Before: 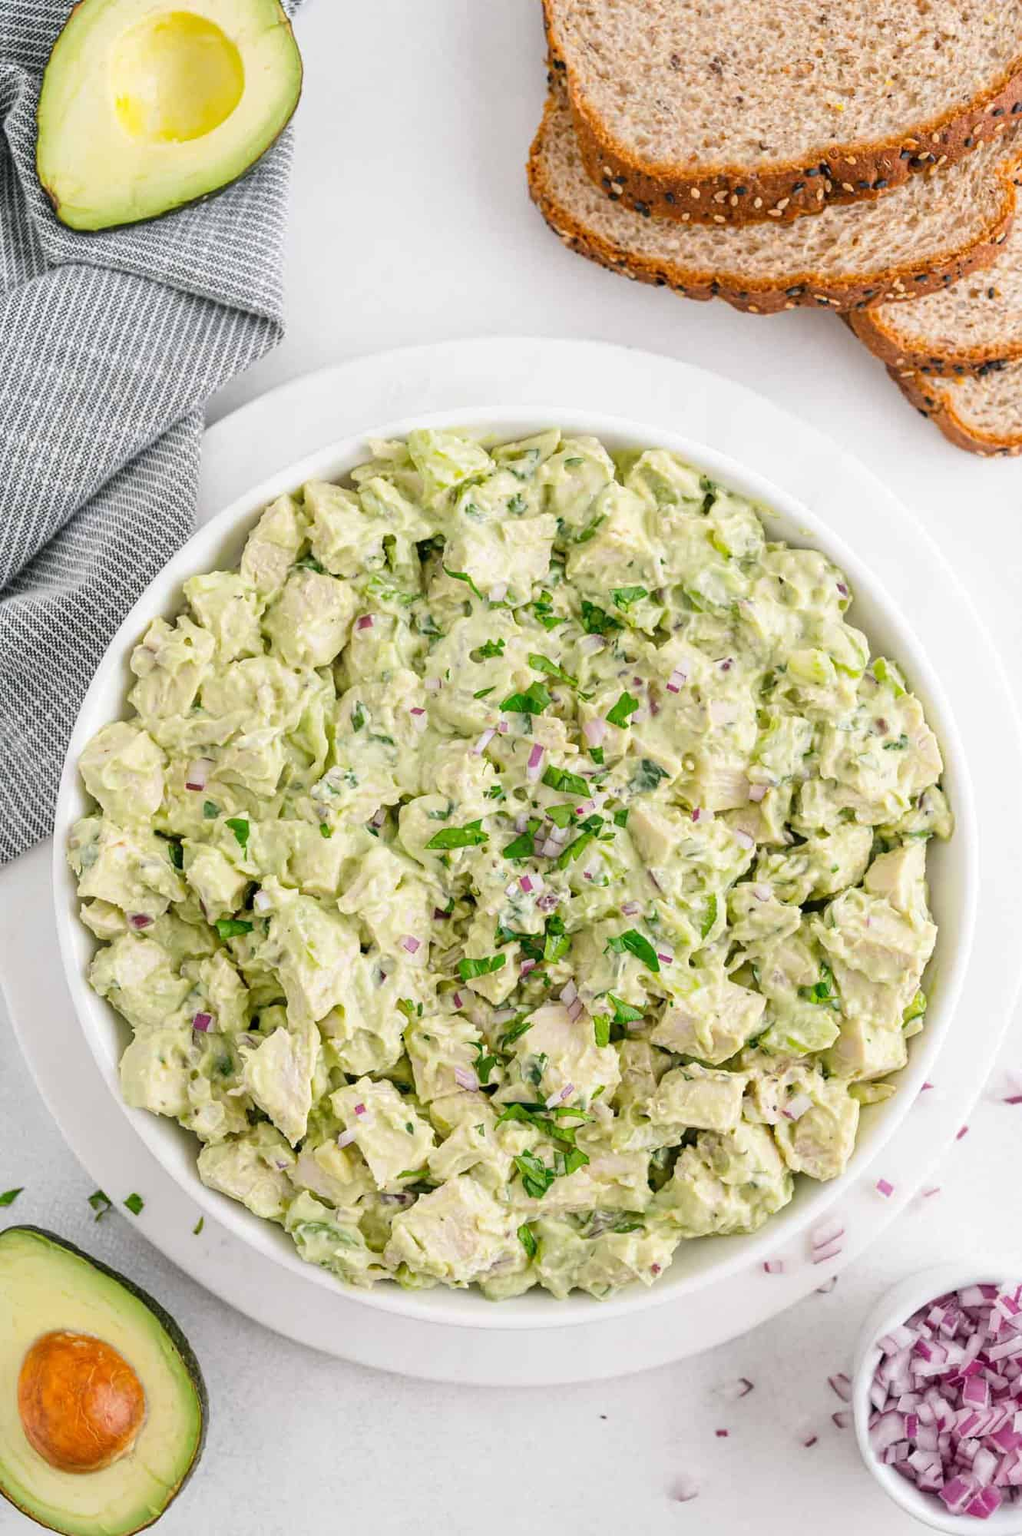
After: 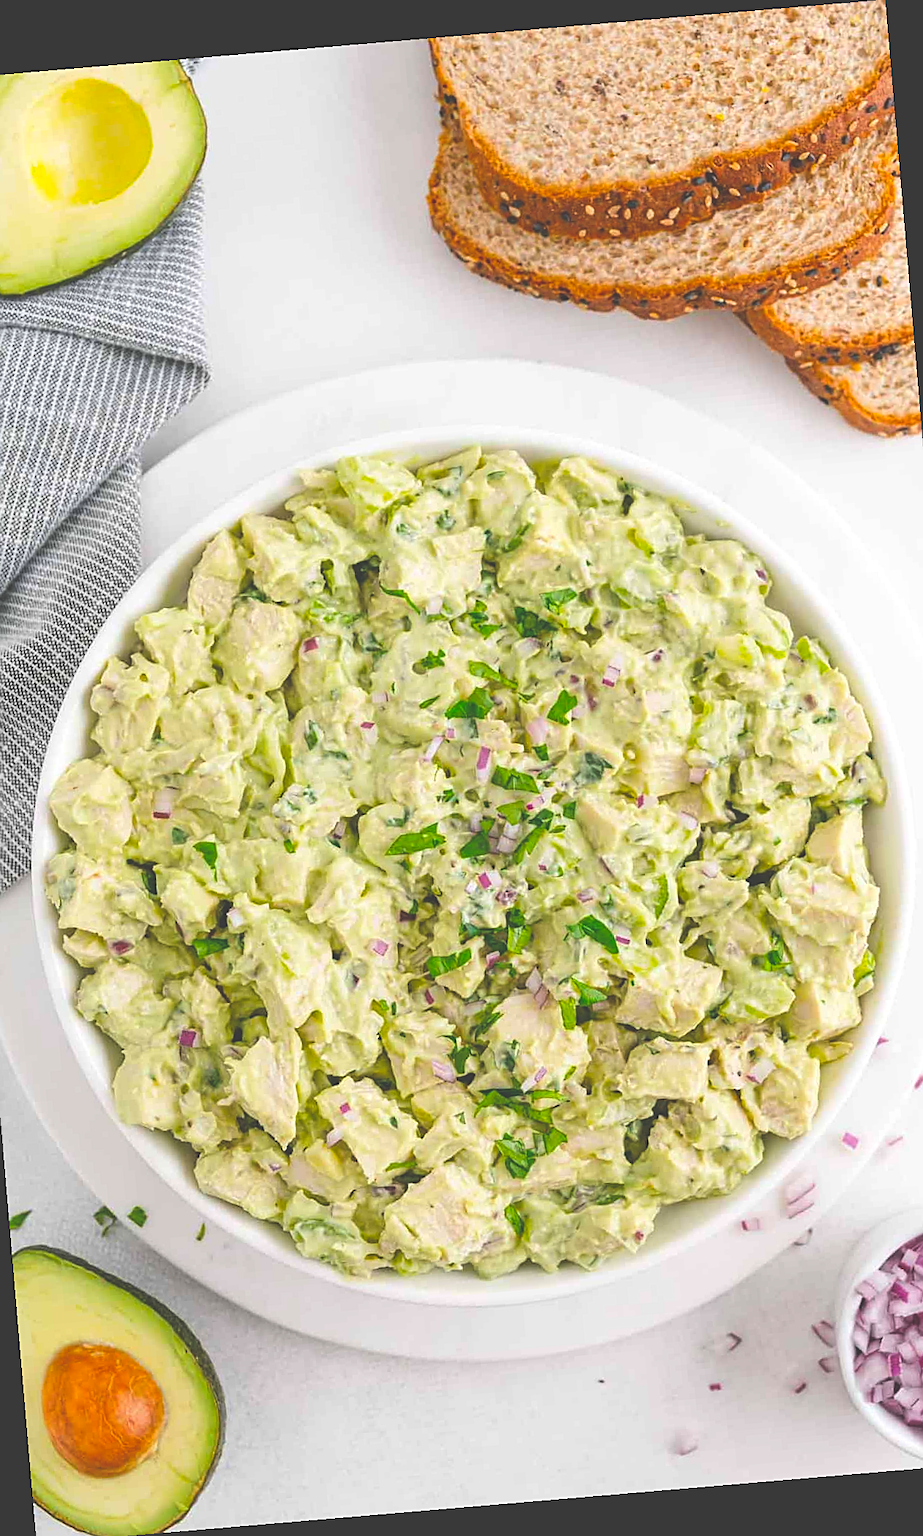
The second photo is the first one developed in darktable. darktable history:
color balance rgb: perceptual saturation grading › global saturation 25%, global vibrance 20%
sharpen: on, module defaults
crop: left 8.026%, right 7.374%
rotate and perspective: rotation -4.86°, automatic cropping off
exposure: black level correction -0.041, exposure 0.064 EV, compensate highlight preservation false
